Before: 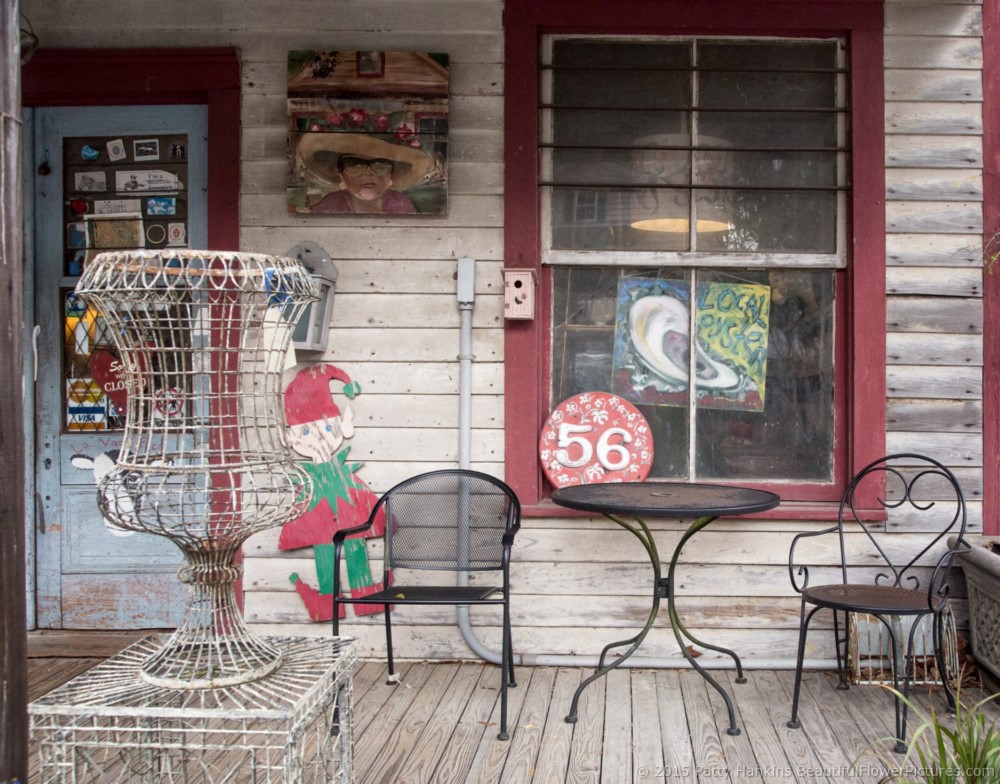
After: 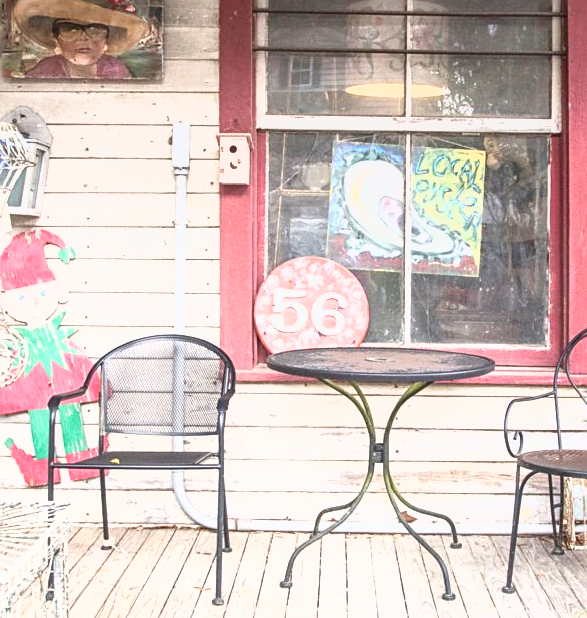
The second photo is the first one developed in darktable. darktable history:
shadows and highlights: shadows -0.182, highlights 41.44
local contrast: highlights 49%, shadows 5%, detail 99%
crop and rotate: left 28.505%, top 17.227%, right 12.759%, bottom 3.926%
exposure: black level correction 0, exposure 1.377 EV, compensate highlight preservation false
tone equalizer: on, module defaults
sharpen: on, module defaults
